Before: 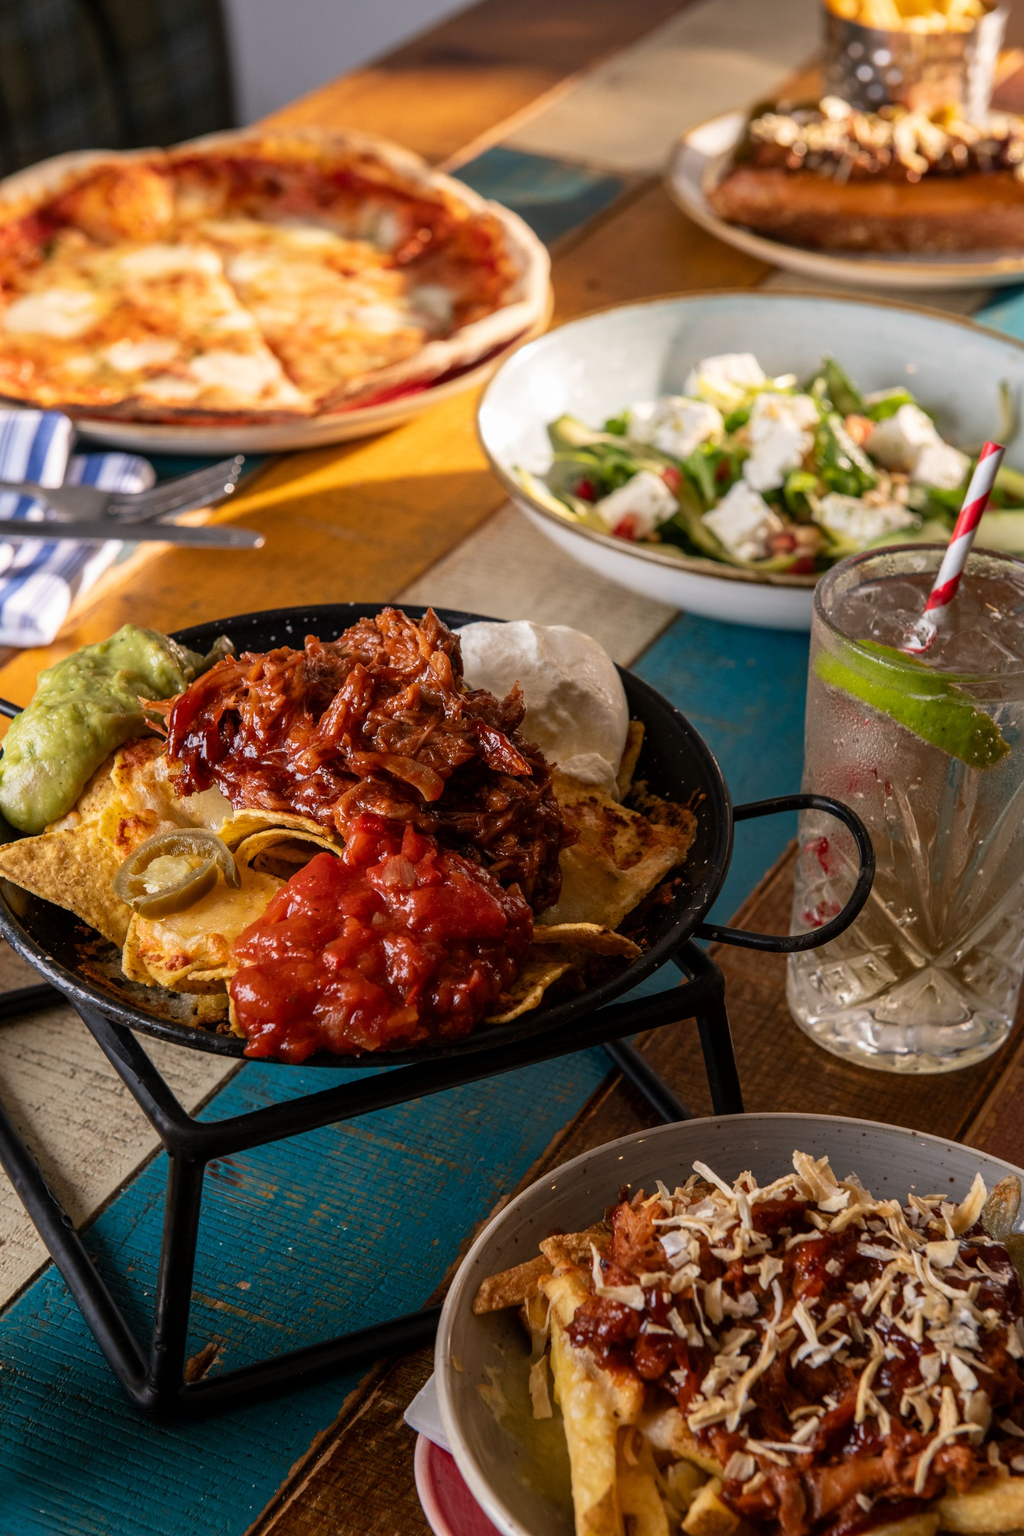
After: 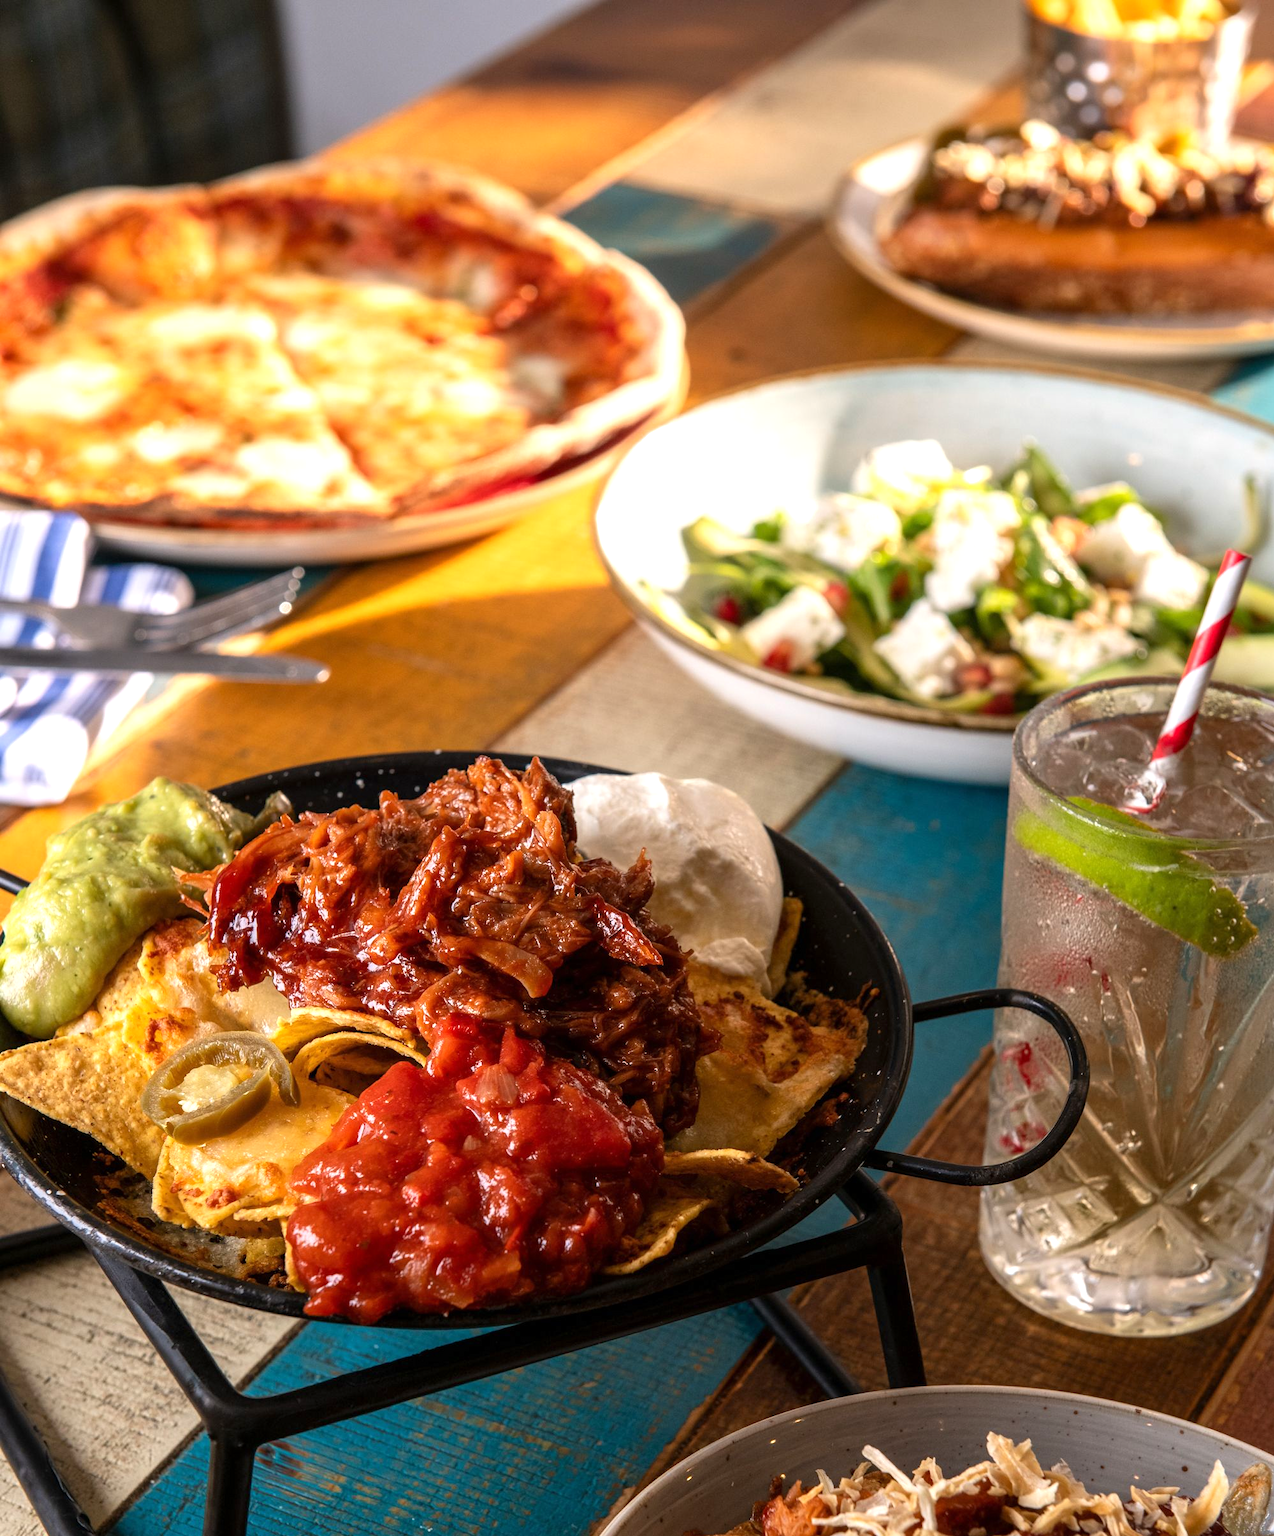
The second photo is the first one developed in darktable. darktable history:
crop: bottom 19.661%
exposure: exposure 0.608 EV, compensate highlight preservation false
